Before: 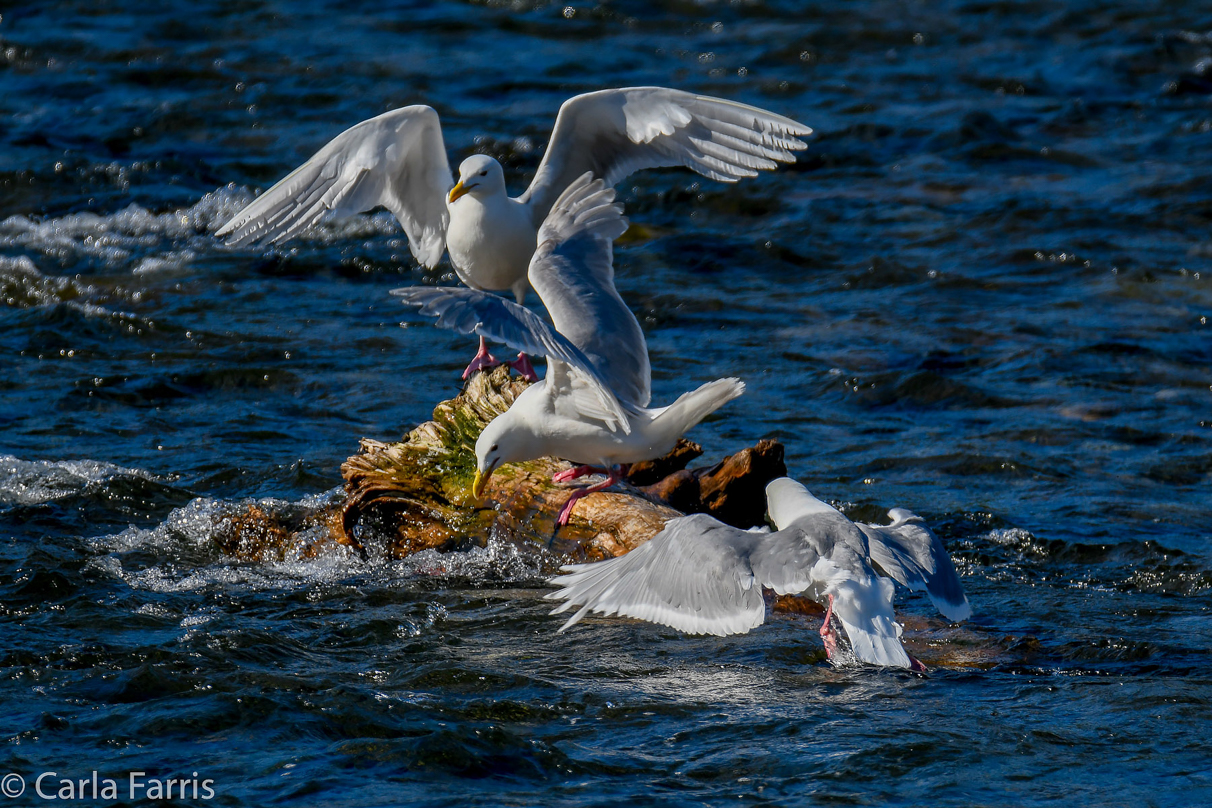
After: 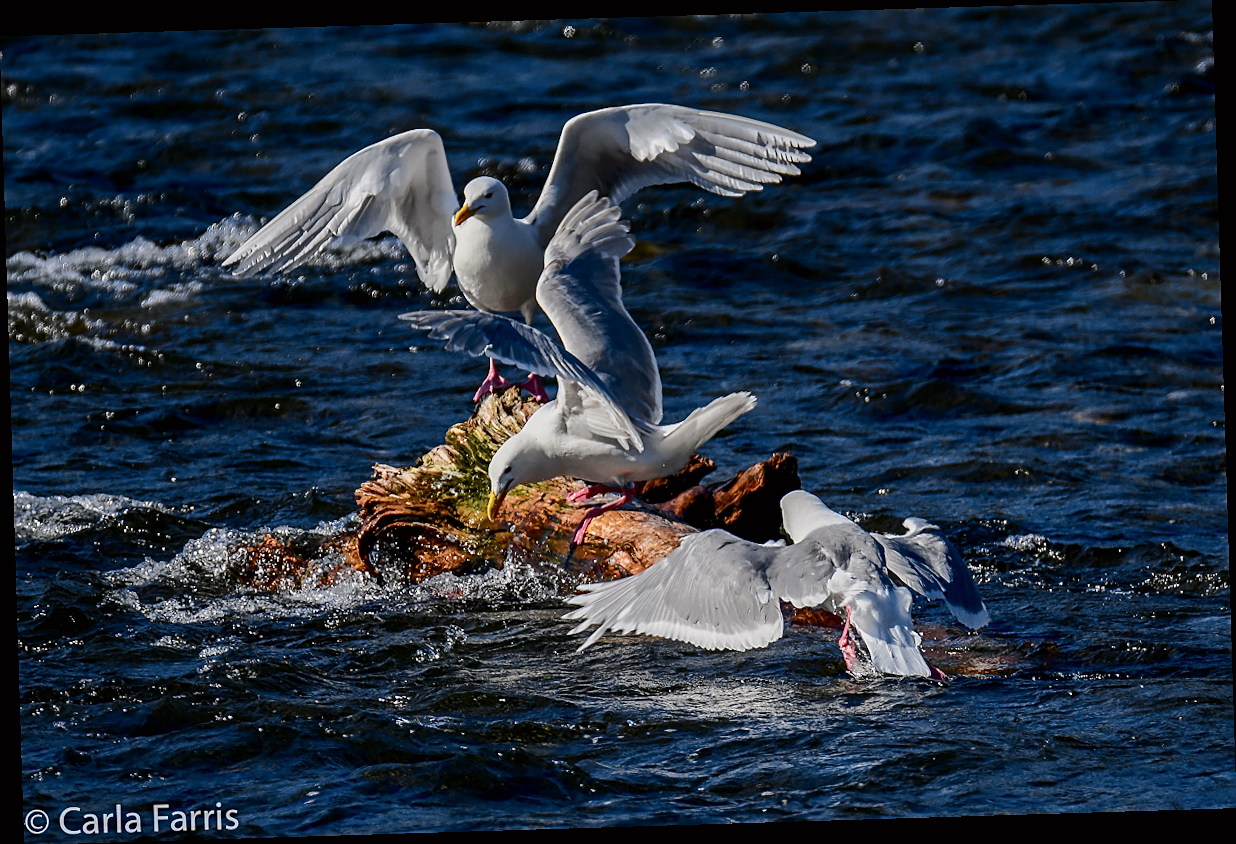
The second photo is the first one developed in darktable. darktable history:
sharpen: on, module defaults
tone curve: curves: ch0 [(0, 0) (0.104, 0.061) (0.239, 0.201) (0.327, 0.317) (0.401, 0.443) (0.489, 0.566) (0.65, 0.68) (0.832, 0.858) (1, 0.977)]; ch1 [(0, 0) (0.161, 0.092) (0.35, 0.33) (0.379, 0.401) (0.447, 0.476) (0.495, 0.499) (0.515, 0.518) (0.534, 0.557) (0.602, 0.625) (0.712, 0.706) (1, 1)]; ch2 [(0, 0) (0.359, 0.372) (0.437, 0.437) (0.502, 0.501) (0.55, 0.534) (0.592, 0.601) (0.647, 0.64) (1, 1)], color space Lab, independent channels, preserve colors none
rotate and perspective: rotation -1.75°, automatic cropping off
